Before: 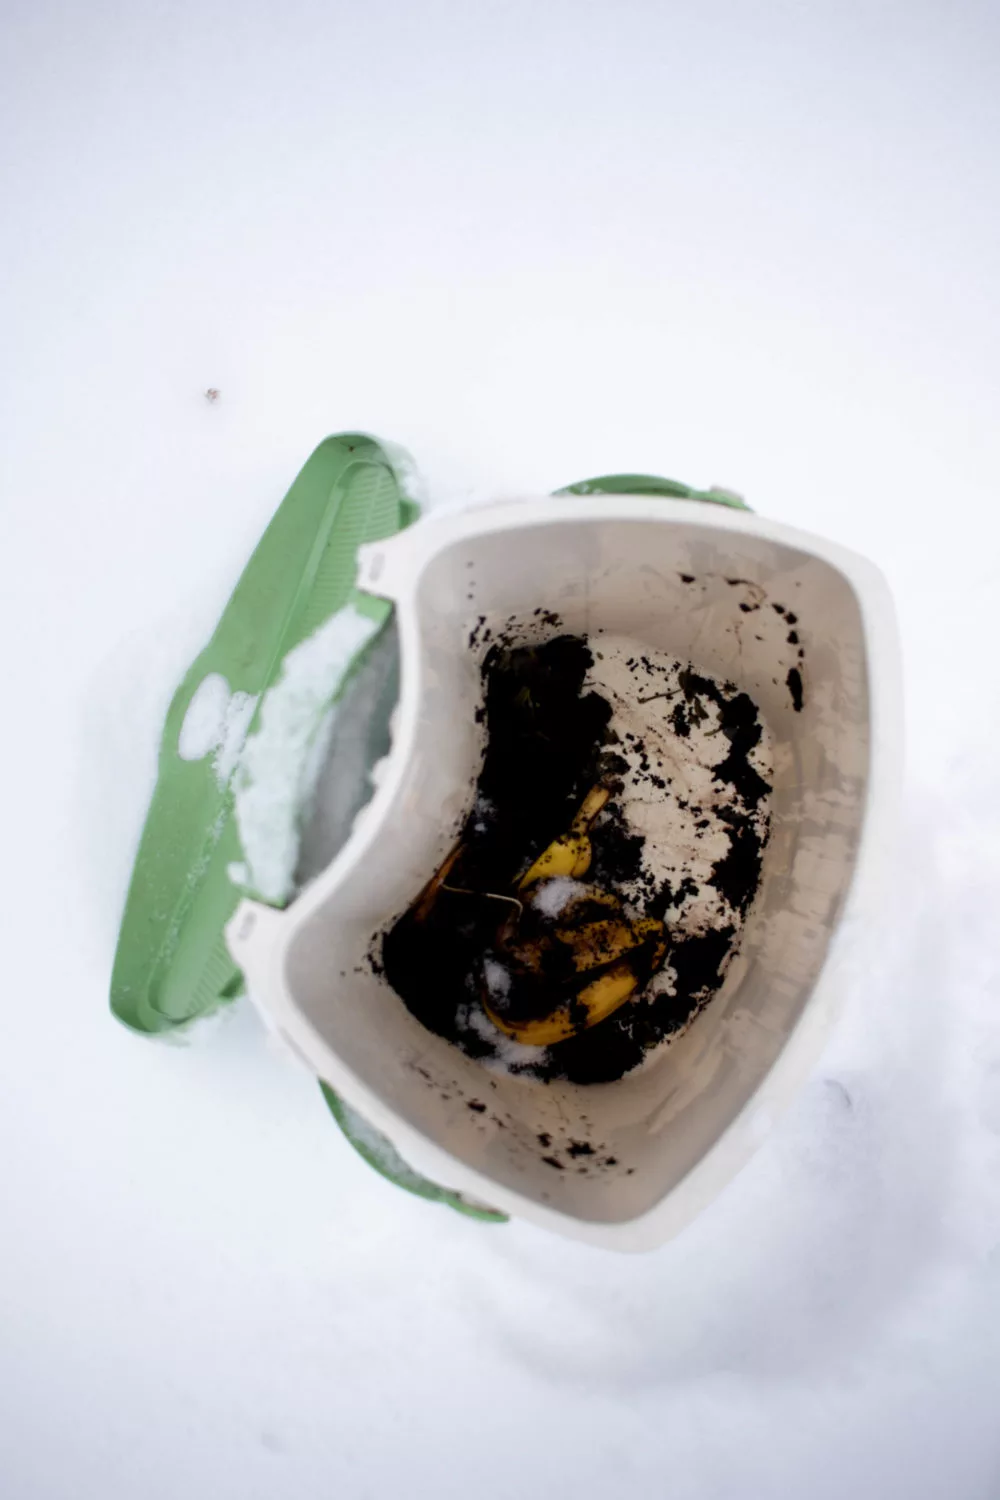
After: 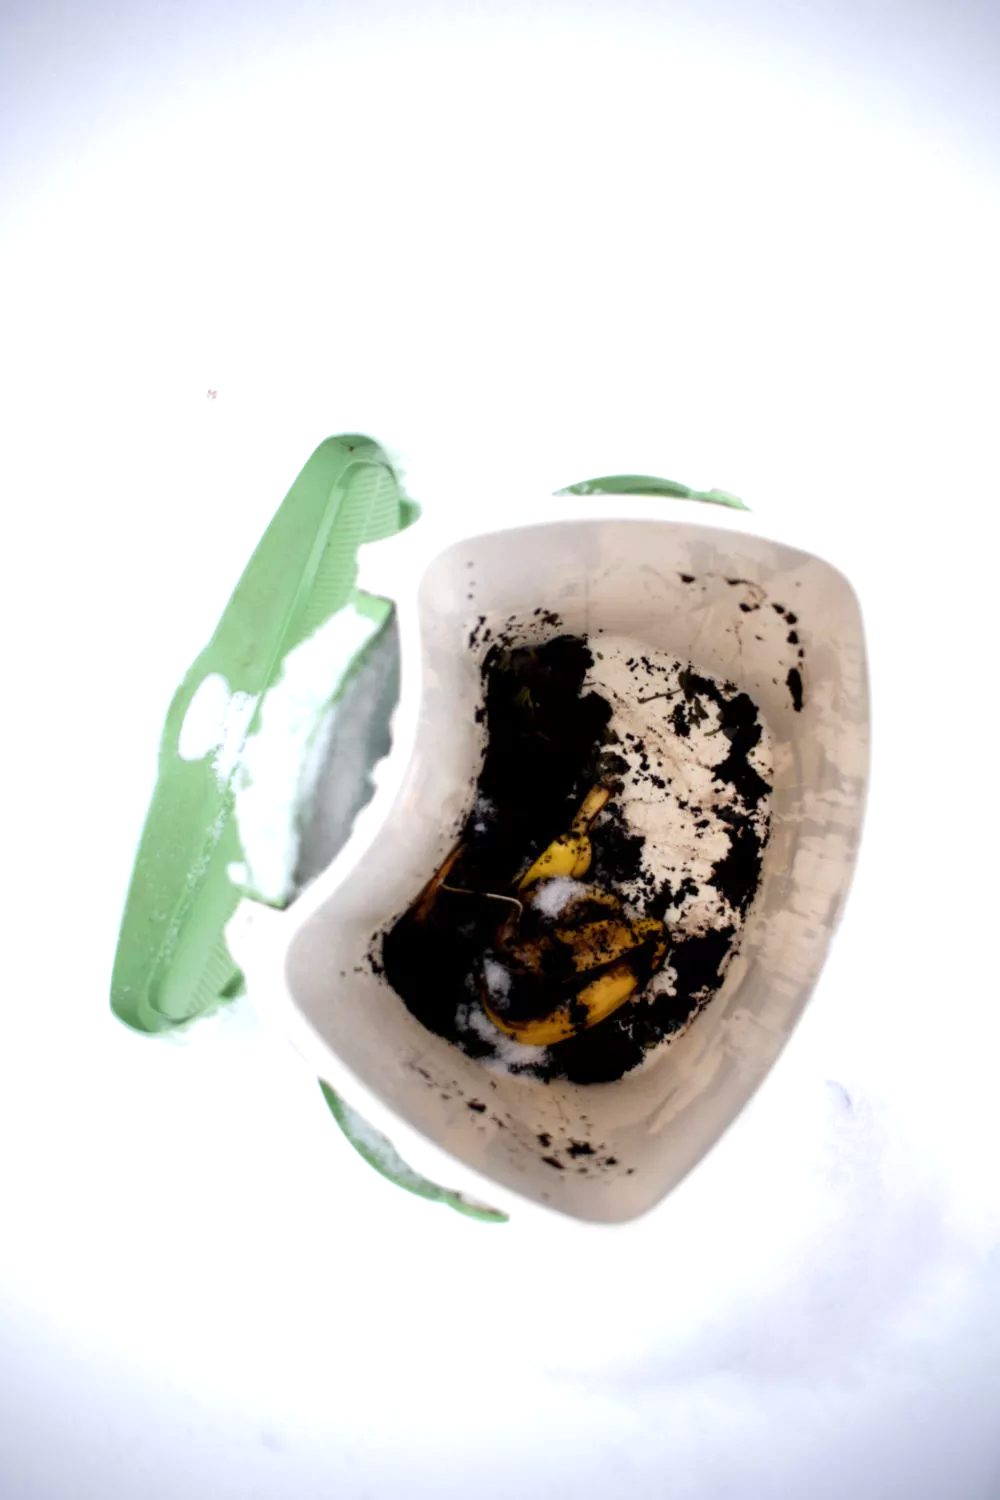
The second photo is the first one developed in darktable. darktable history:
exposure: exposure 0.662 EV, compensate exposure bias true, compensate highlight preservation false
vignetting: saturation 0.386
